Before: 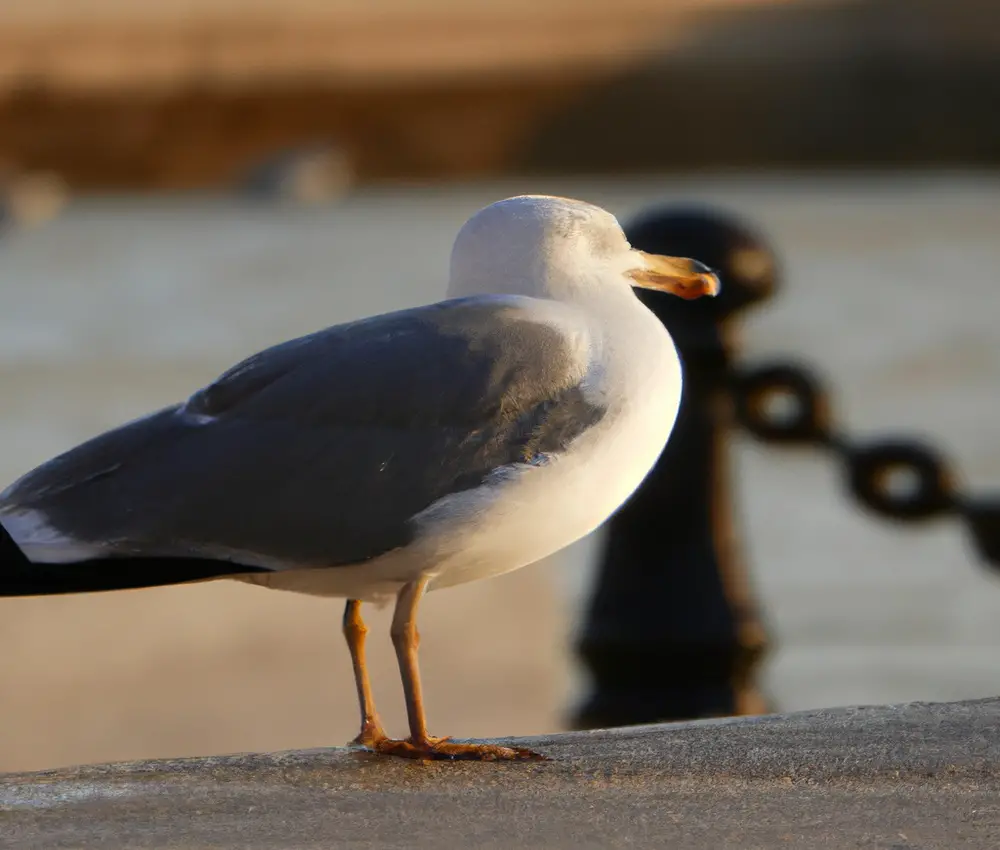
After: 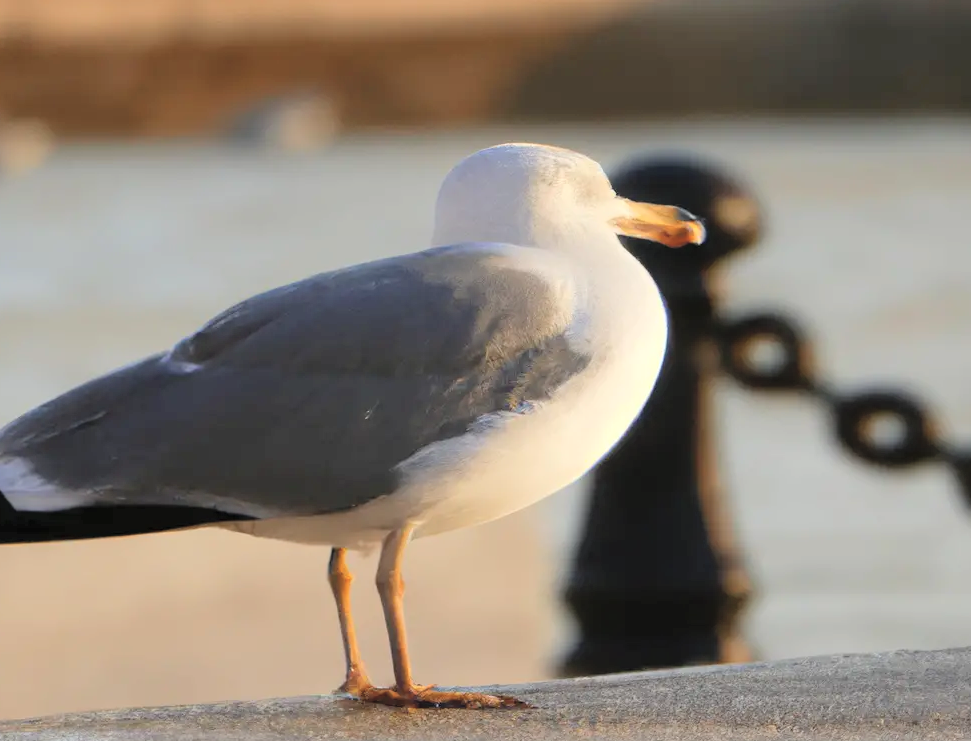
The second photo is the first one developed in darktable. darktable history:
crop: left 1.507%, top 6.147%, right 1.379%, bottom 6.637%
global tonemap: drago (0.7, 100)
